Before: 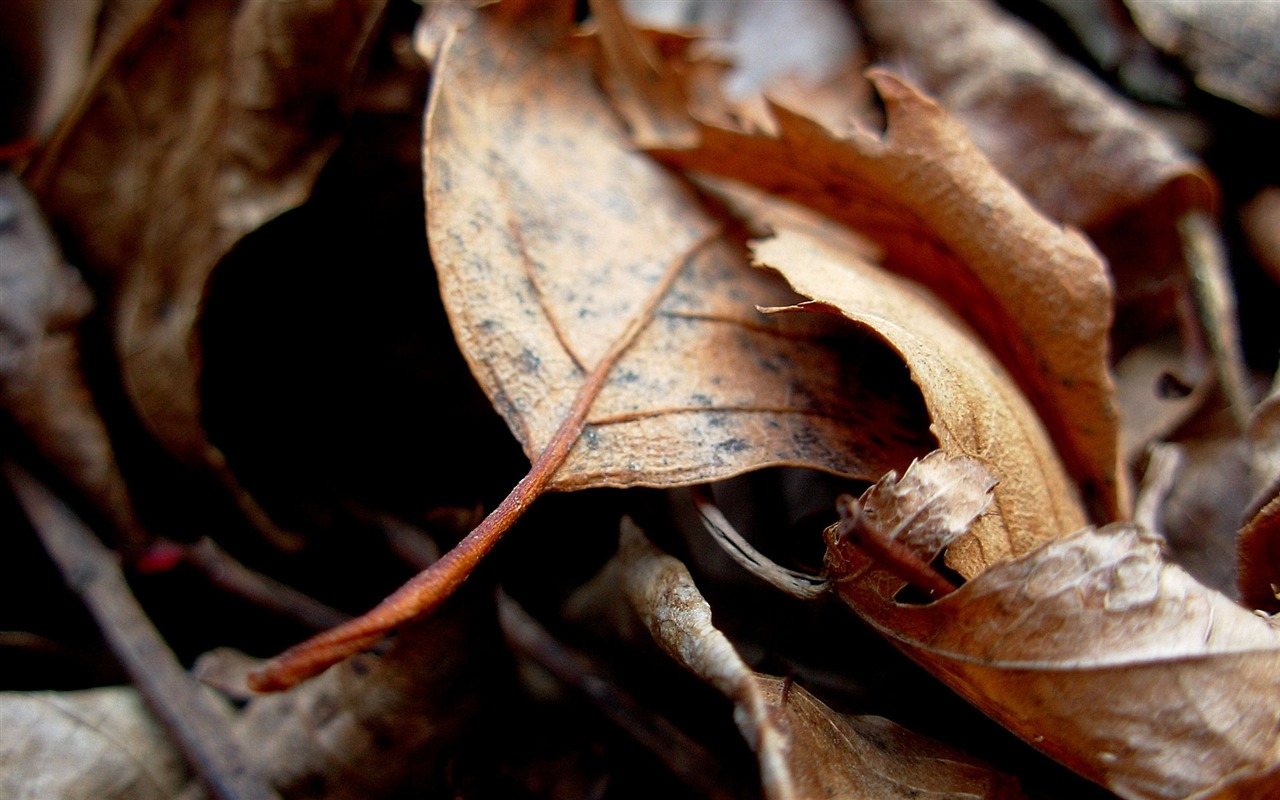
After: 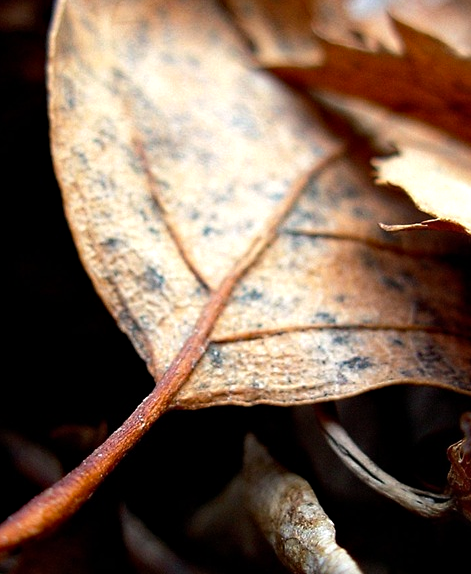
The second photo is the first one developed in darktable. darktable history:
haze removal: compatibility mode true, adaptive false
tone equalizer: -8 EV -0.455 EV, -7 EV -0.402 EV, -6 EV -0.356 EV, -5 EV -0.26 EV, -3 EV 0.249 EV, -2 EV 0.311 EV, -1 EV 0.41 EV, +0 EV 0.426 EV, edges refinement/feathering 500, mask exposure compensation -1.57 EV, preserve details no
crop and rotate: left 29.406%, top 10.357%, right 33.732%, bottom 17.818%
